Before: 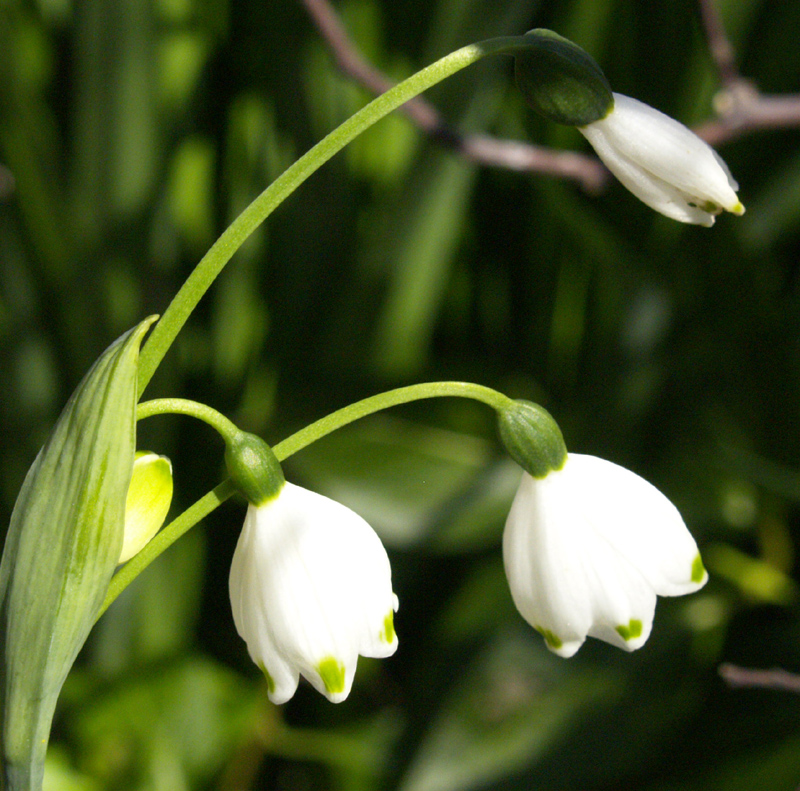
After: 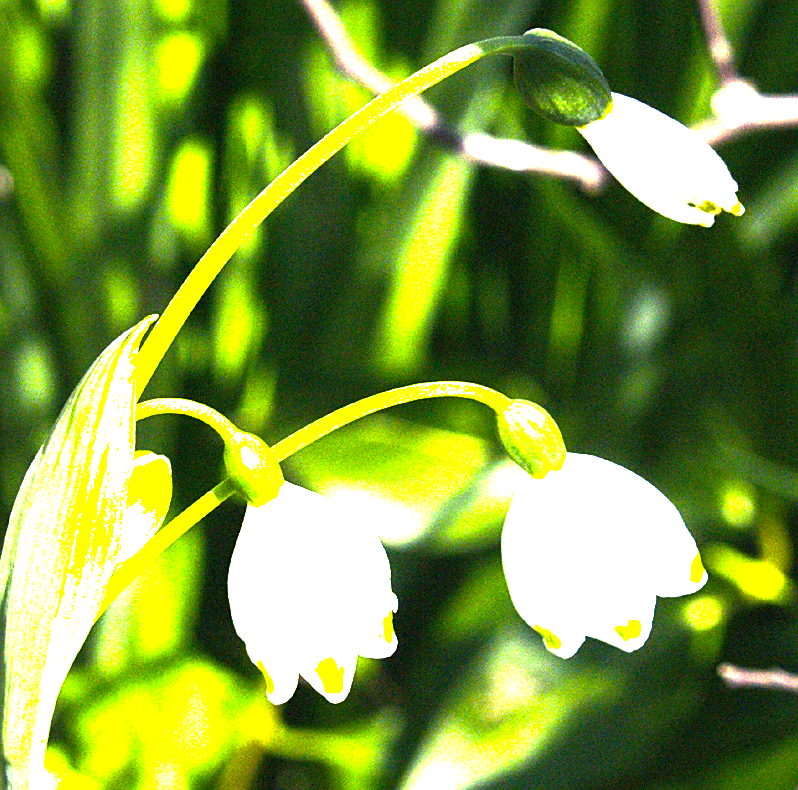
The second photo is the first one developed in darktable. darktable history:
crop and rotate: left 0.151%, bottom 0.009%
exposure: black level correction 0, exposure 0.899 EV, compensate highlight preservation false
color balance rgb: shadows lift › luminance -21.552%, shadows lift › chroma 6.538%, shadows lift › hue 270.37°, perceptual saturation grading › global saturation 0.973%, perceptual brilliance grading › global brilliance 34.467%, perceptual brilliance grading › highlights 49.542%, perceptual brilliance grading › mid-tones 59.467%, perceptual brilliance grading › shadows 34.334%
sharpen: on, module defaults
